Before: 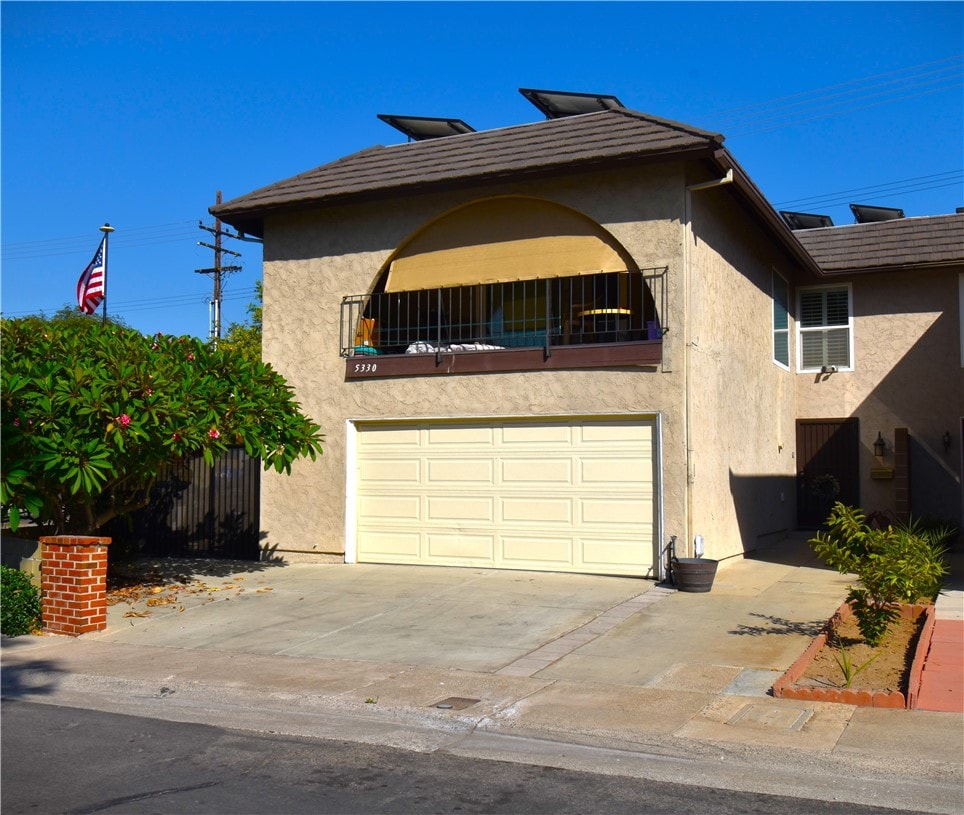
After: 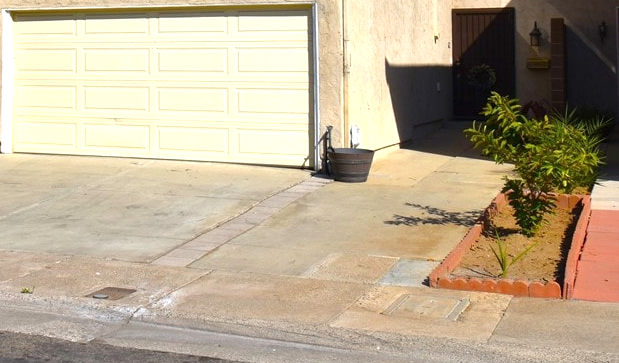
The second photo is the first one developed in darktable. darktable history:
crop and rotate: left 35.701%, top 50.458%, bottom 4.905%
exposure: exposure 0.371 EV, compensate highlight preservation false
